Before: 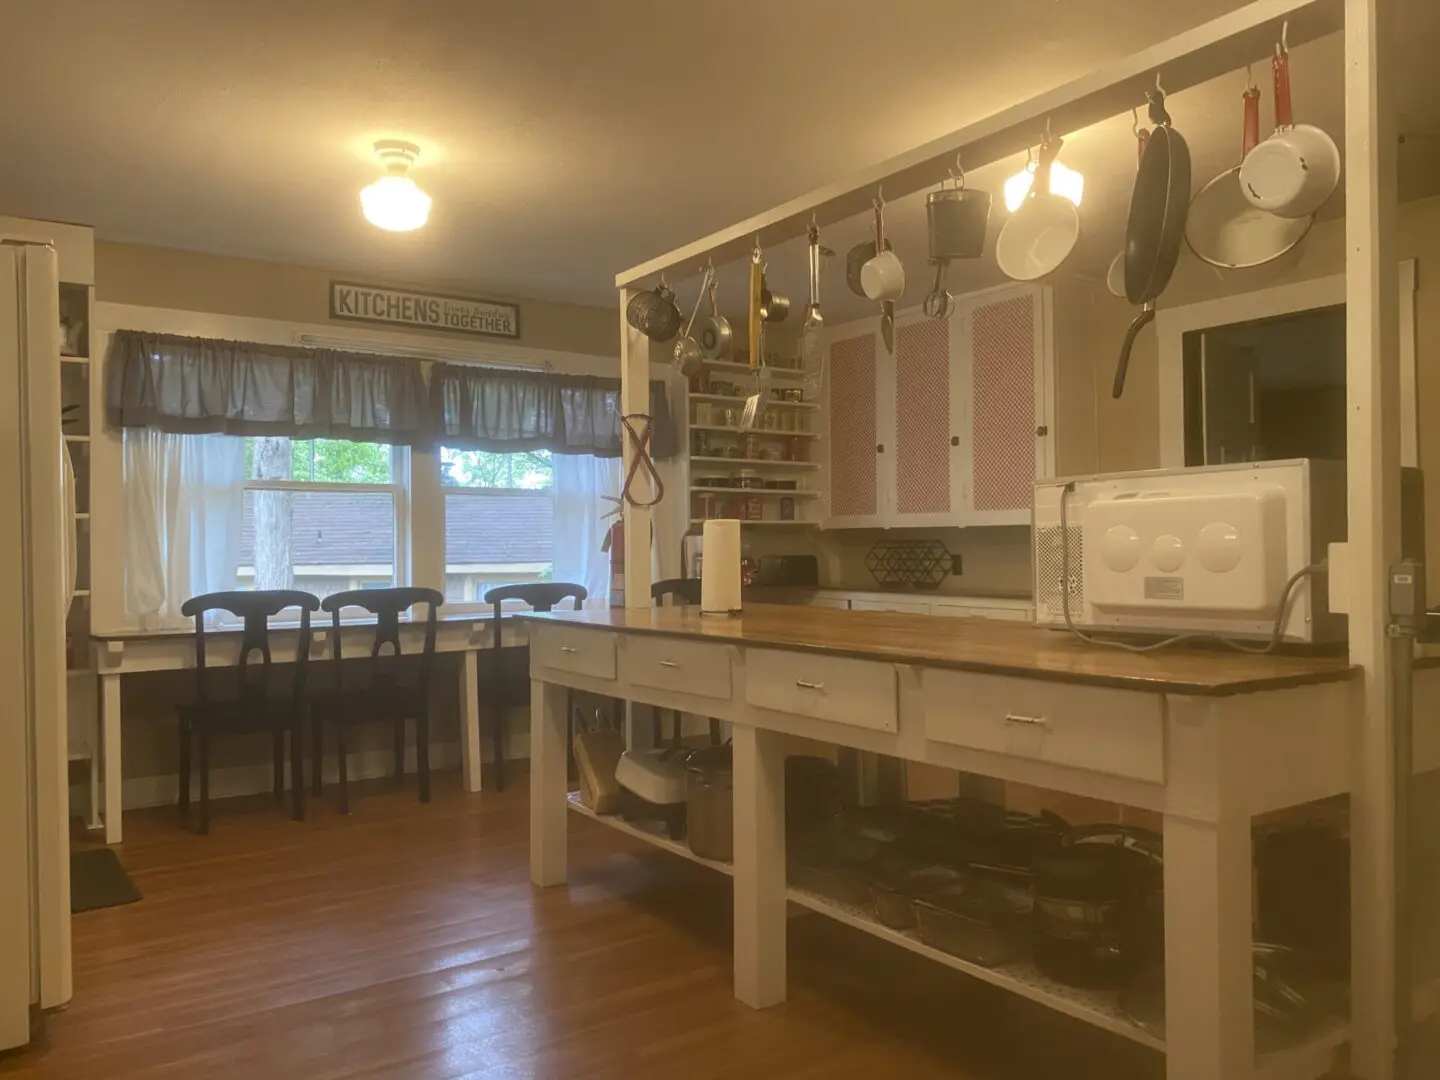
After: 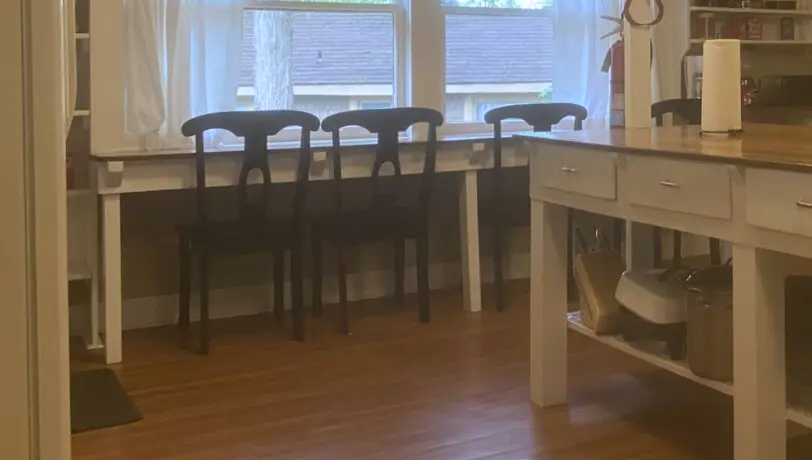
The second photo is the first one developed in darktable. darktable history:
white balance: red 0.984, blue 1.059
crop: top 44.483%, right 43.593%, bottom 12.892%
